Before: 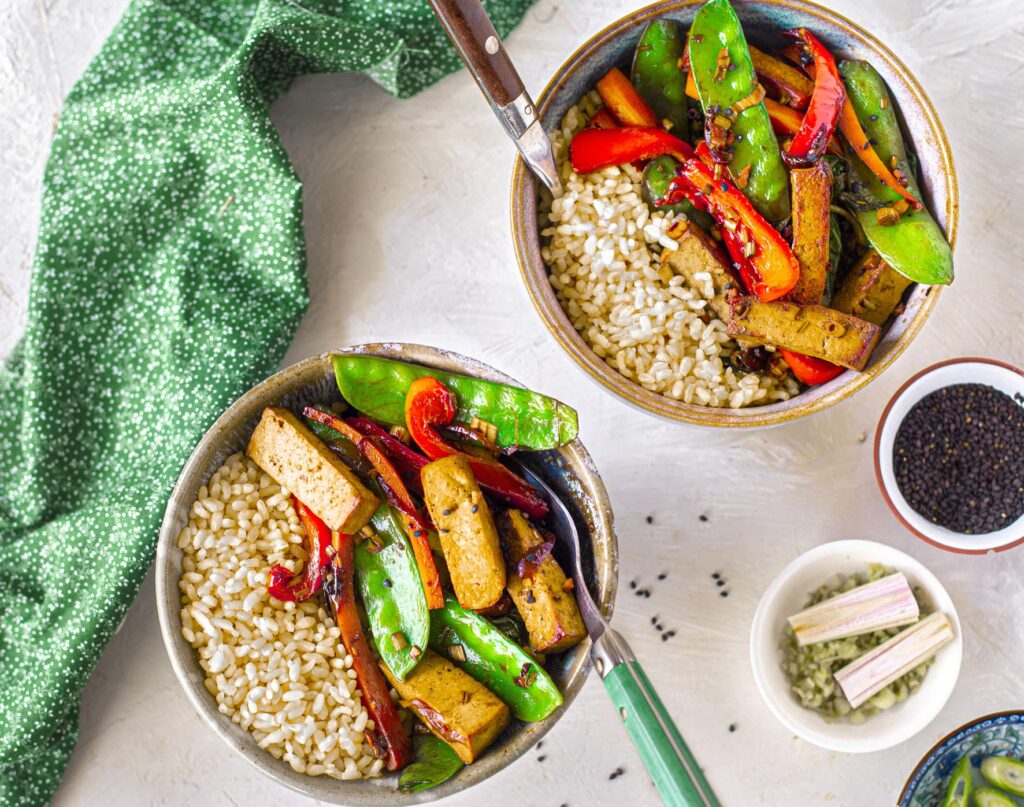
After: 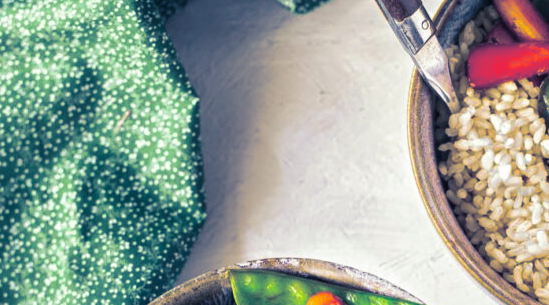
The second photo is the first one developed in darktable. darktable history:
split-toning: shadows › hue 226.8°, shadows › saturation 0.84
crop: left 10.121%, top 10.631%, right 36.218%, bottom 51.526%
